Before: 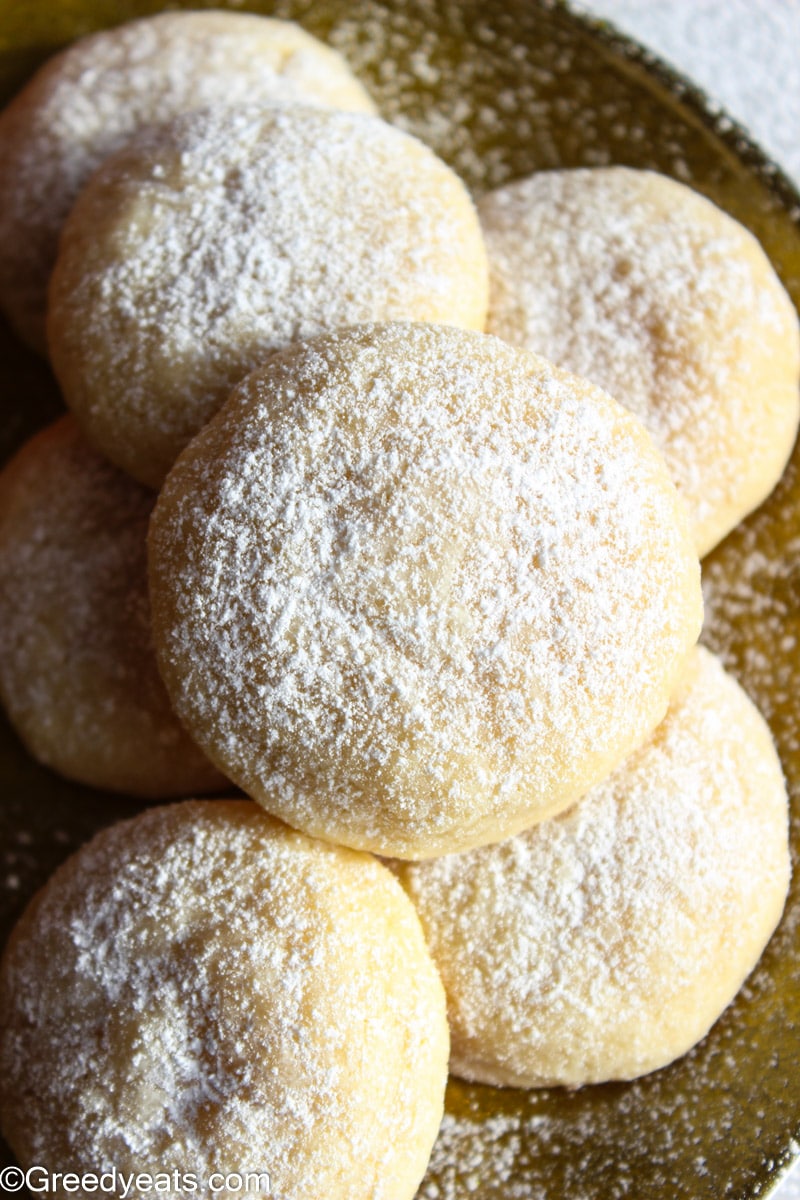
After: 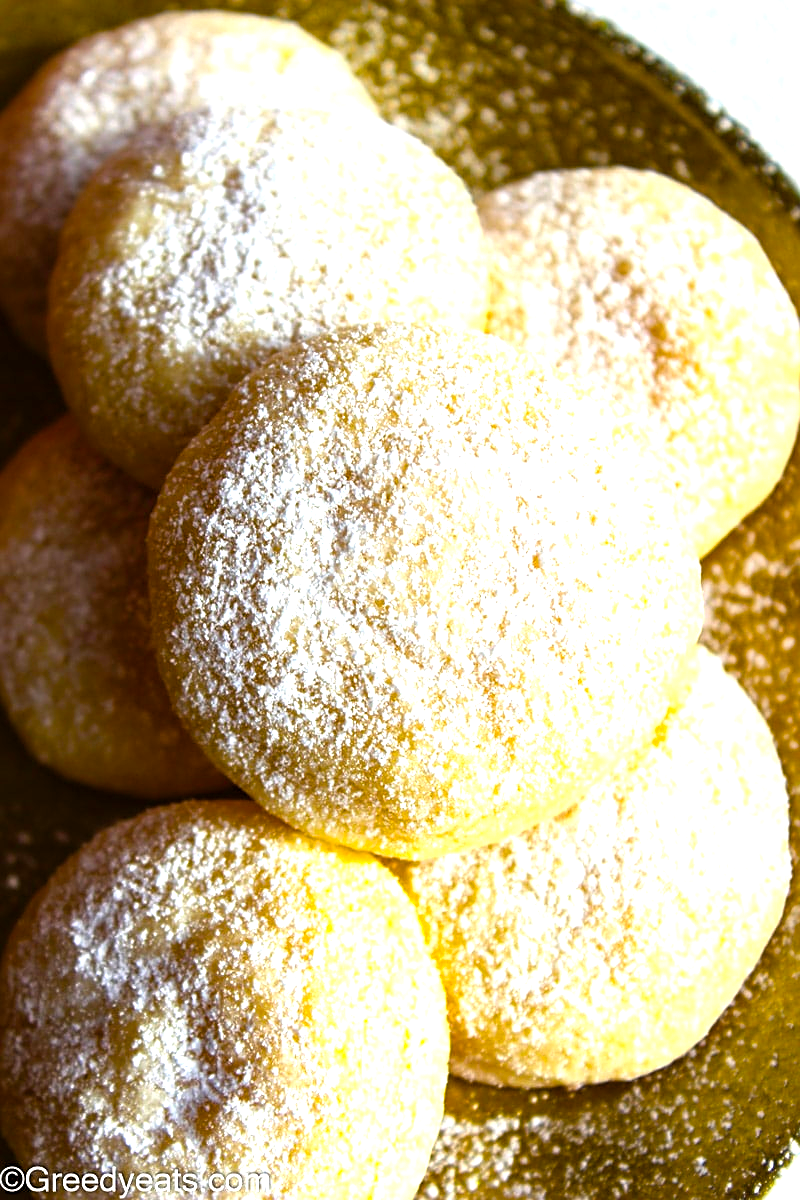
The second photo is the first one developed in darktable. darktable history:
color balance rgb: linear chroma grading › global chroma 20%, perceptual saturation grading › global saturation 25%, perceptual brilliance grading › global brilliance 20%, global vibrance 20%
sharpen: amount 0.478
